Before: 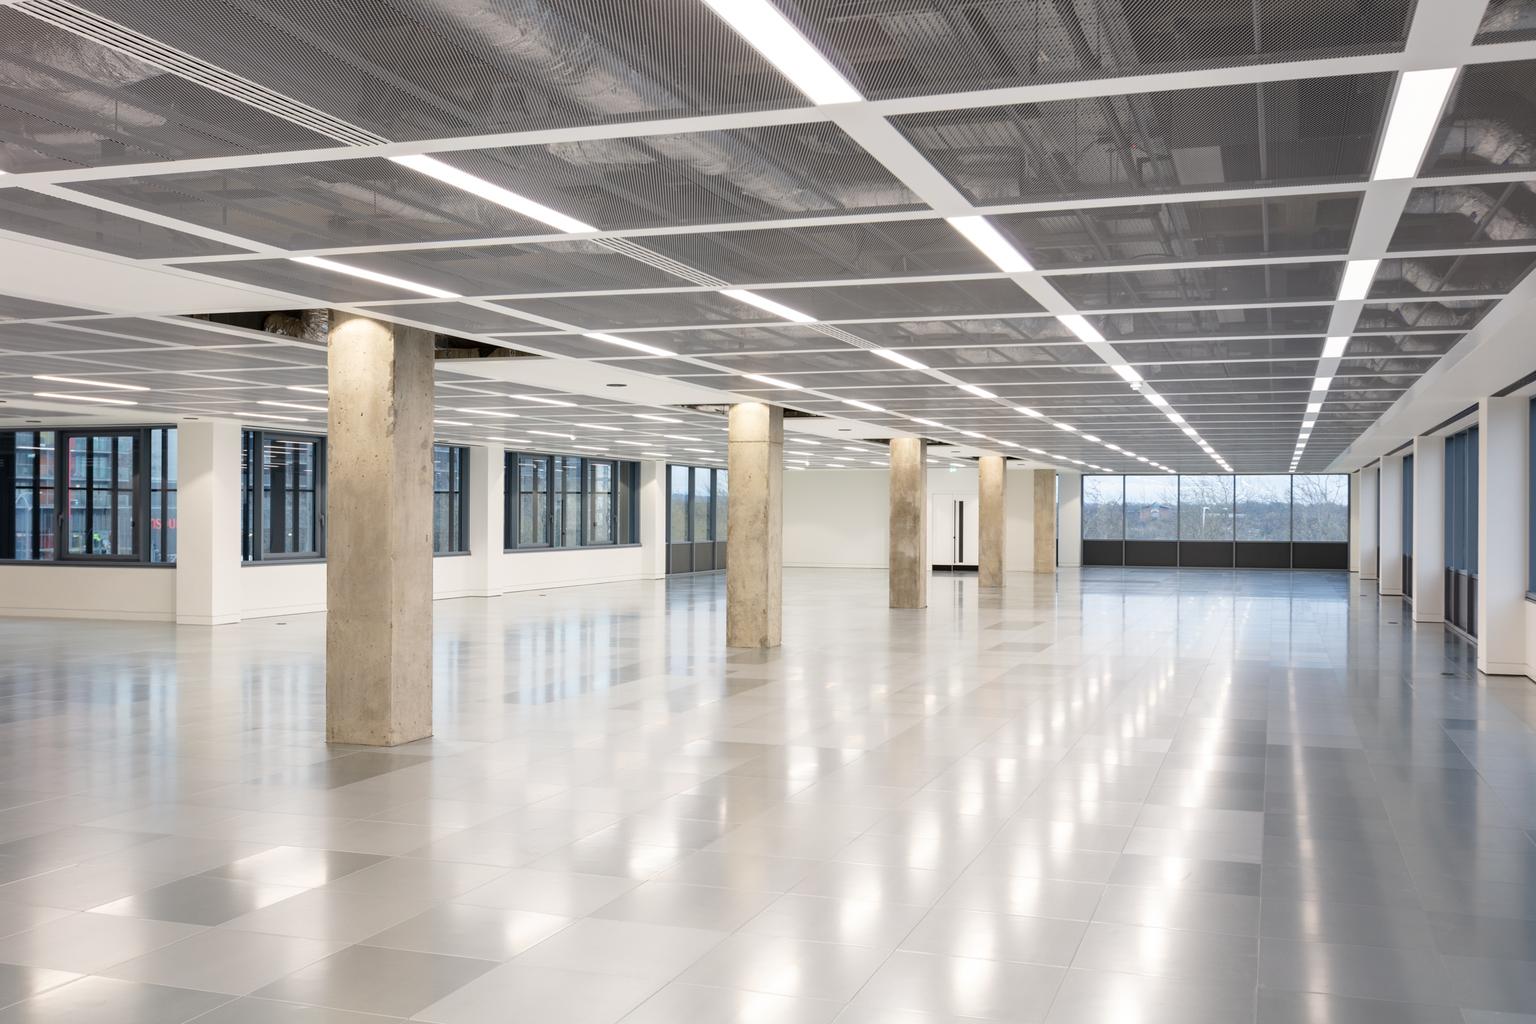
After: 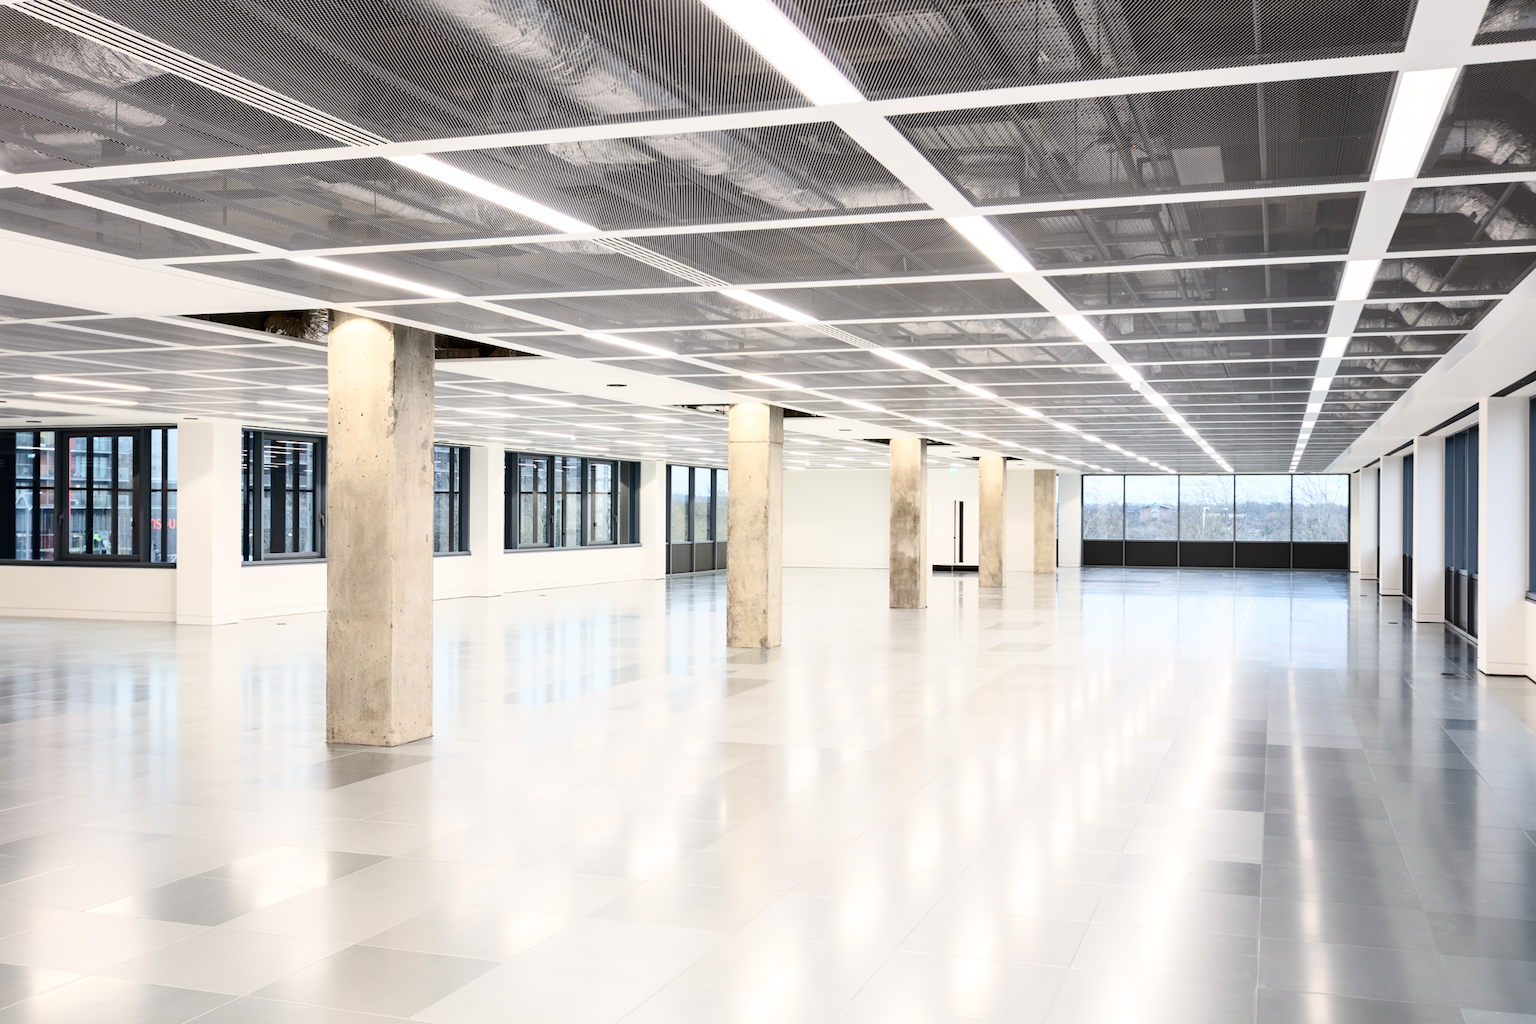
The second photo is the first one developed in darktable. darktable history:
contrast brightness saturation: contrast 0.377, brightness 0.099
